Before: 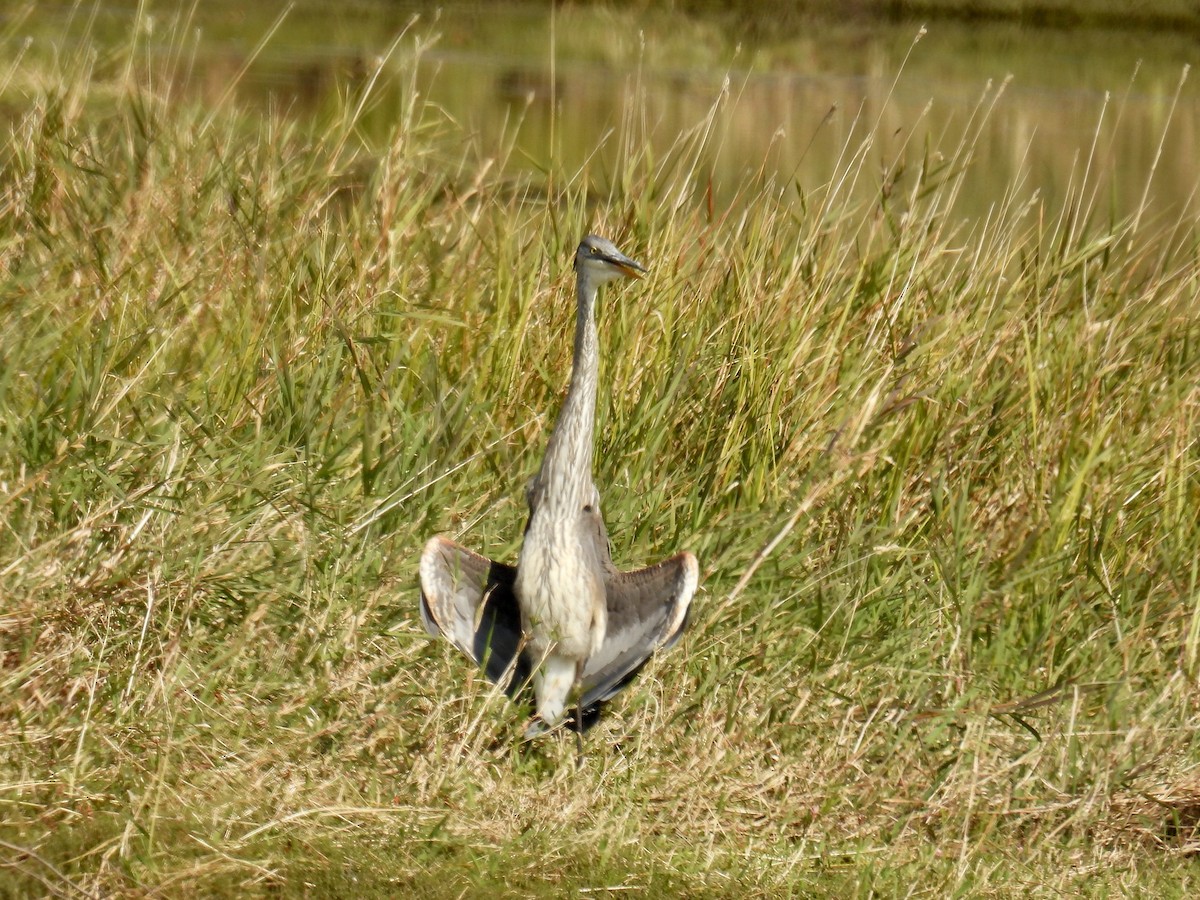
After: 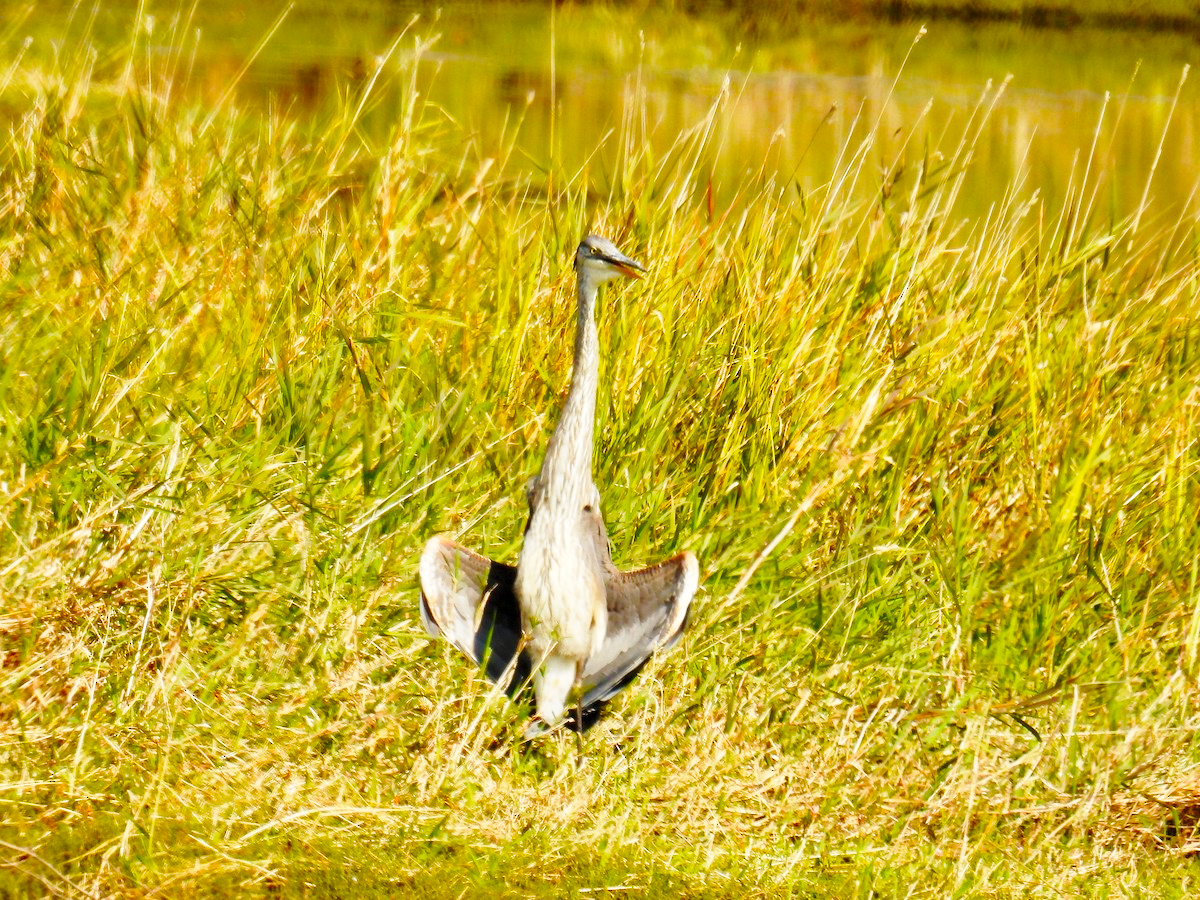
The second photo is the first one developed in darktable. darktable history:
color balance: output saturation 120%
base curve: curves: ch0 [(0, 0) (0.028, 0.03) (0.121, 0.232) (0.46, 0.748) (0.859, 0.968) (1, 1)], preserve colors none
